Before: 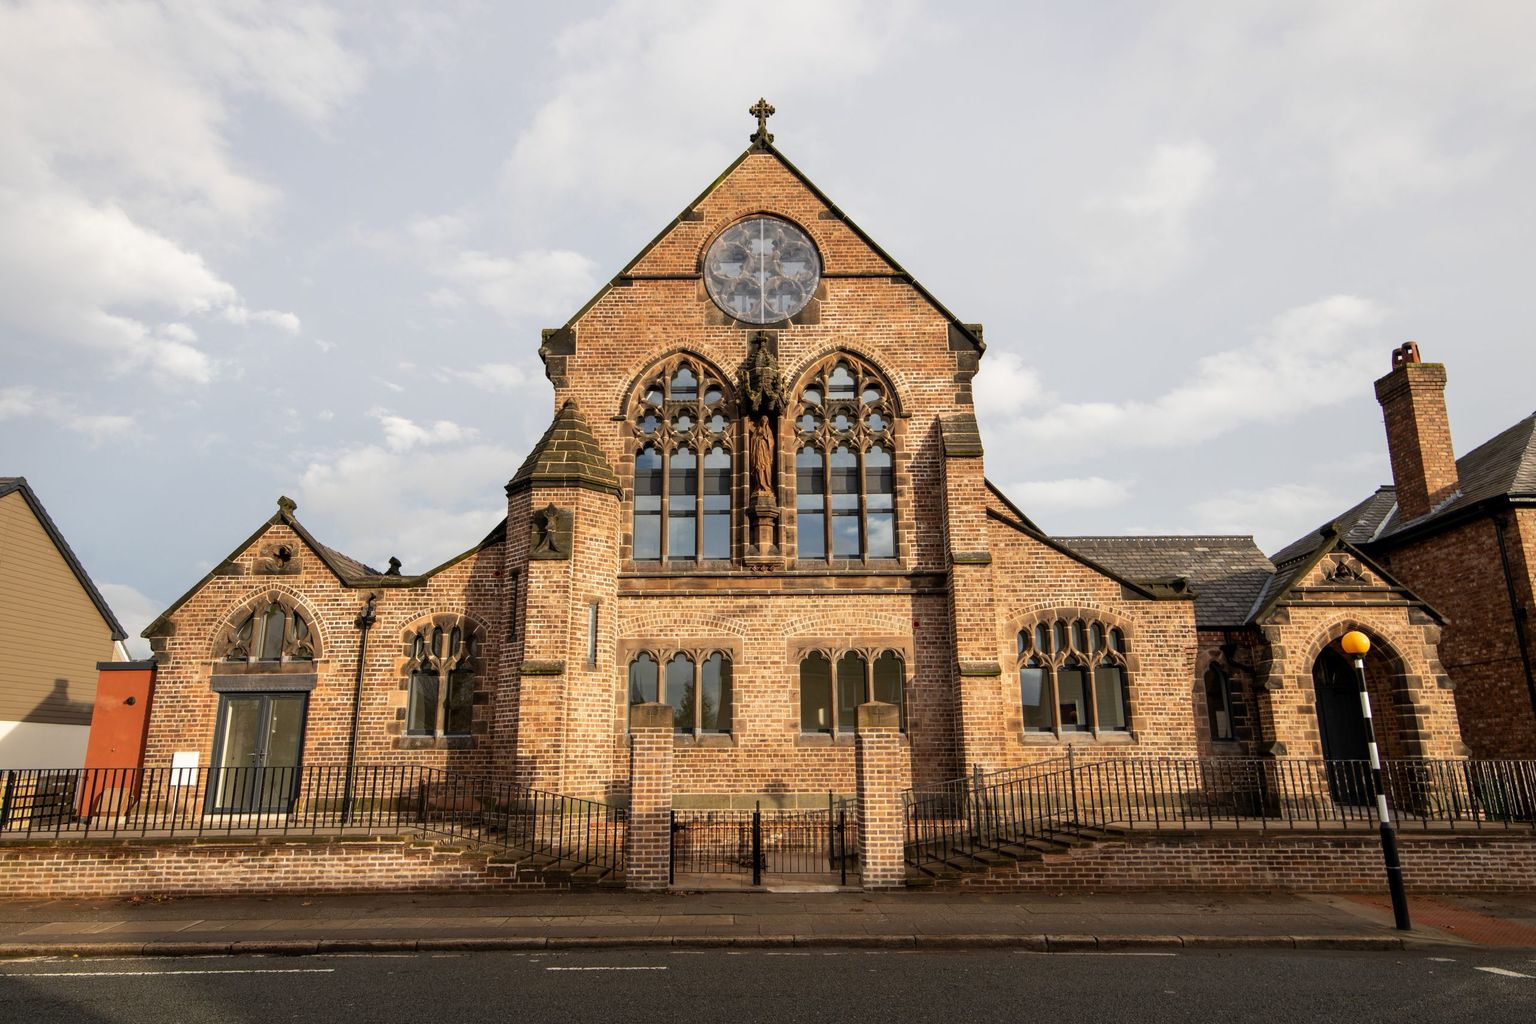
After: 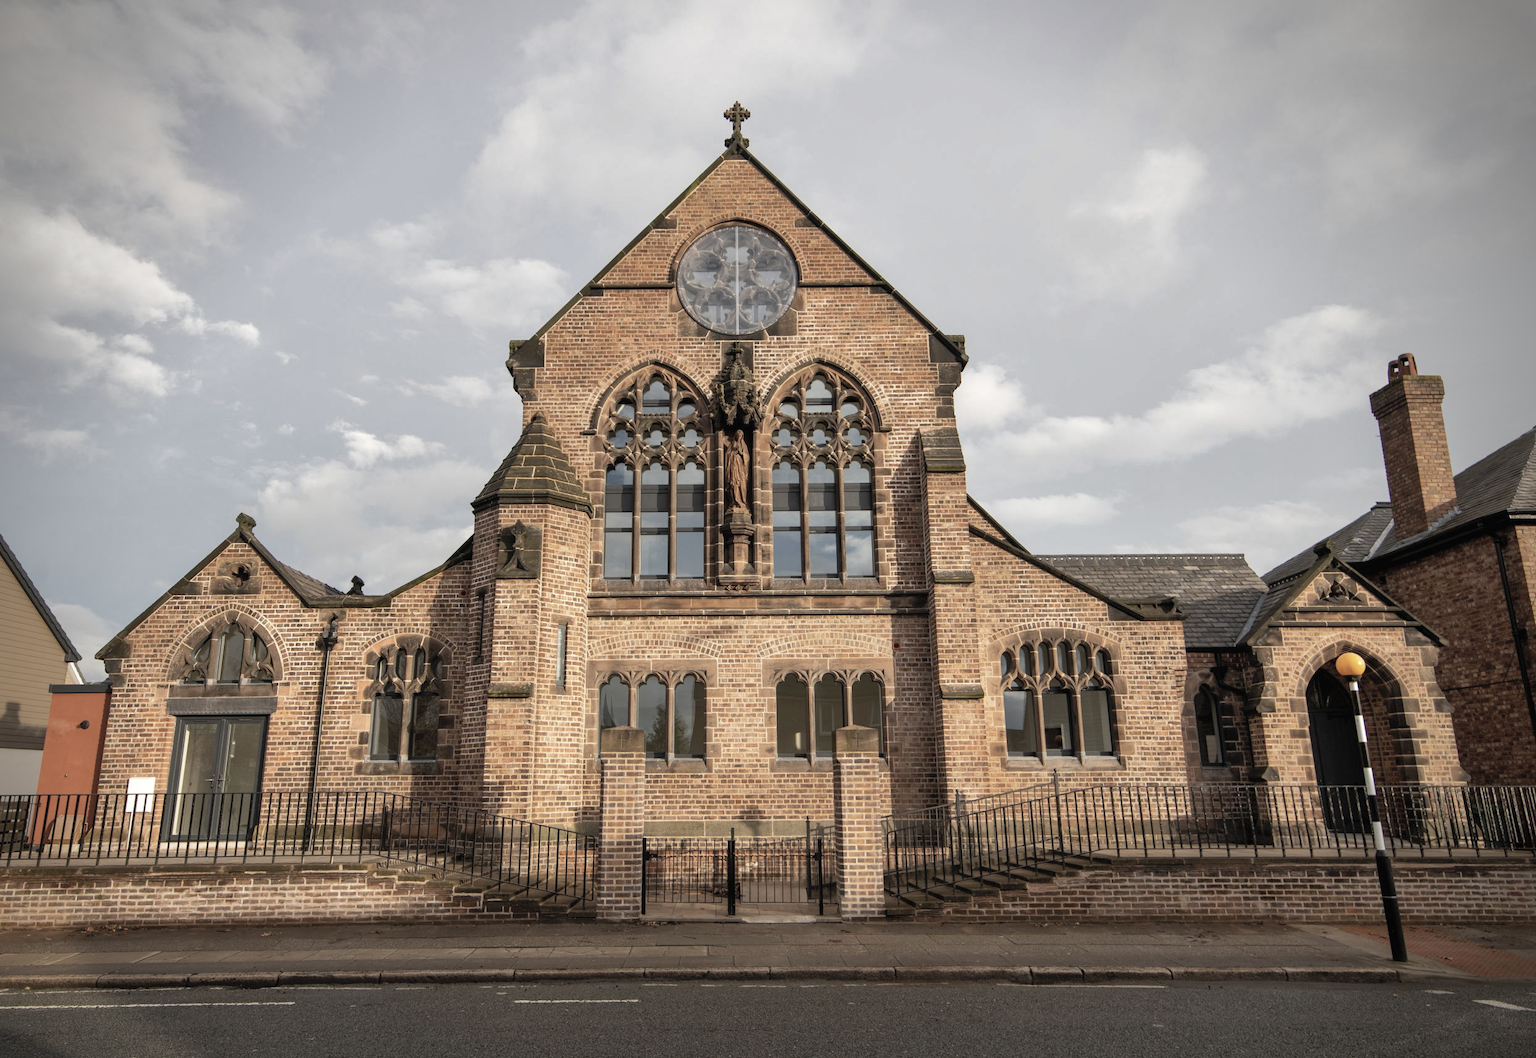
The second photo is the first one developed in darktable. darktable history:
vignetting: brightness -0.629, saturation -0.007, center (-0.028, 0.239)
contrast brightness saturation: contrast -0.05, saturation -0.41
levels: levels [0.016, 0.484, 0.953]
shadows and highlights: on, module defaults
crop and rotate: left 3.238%
